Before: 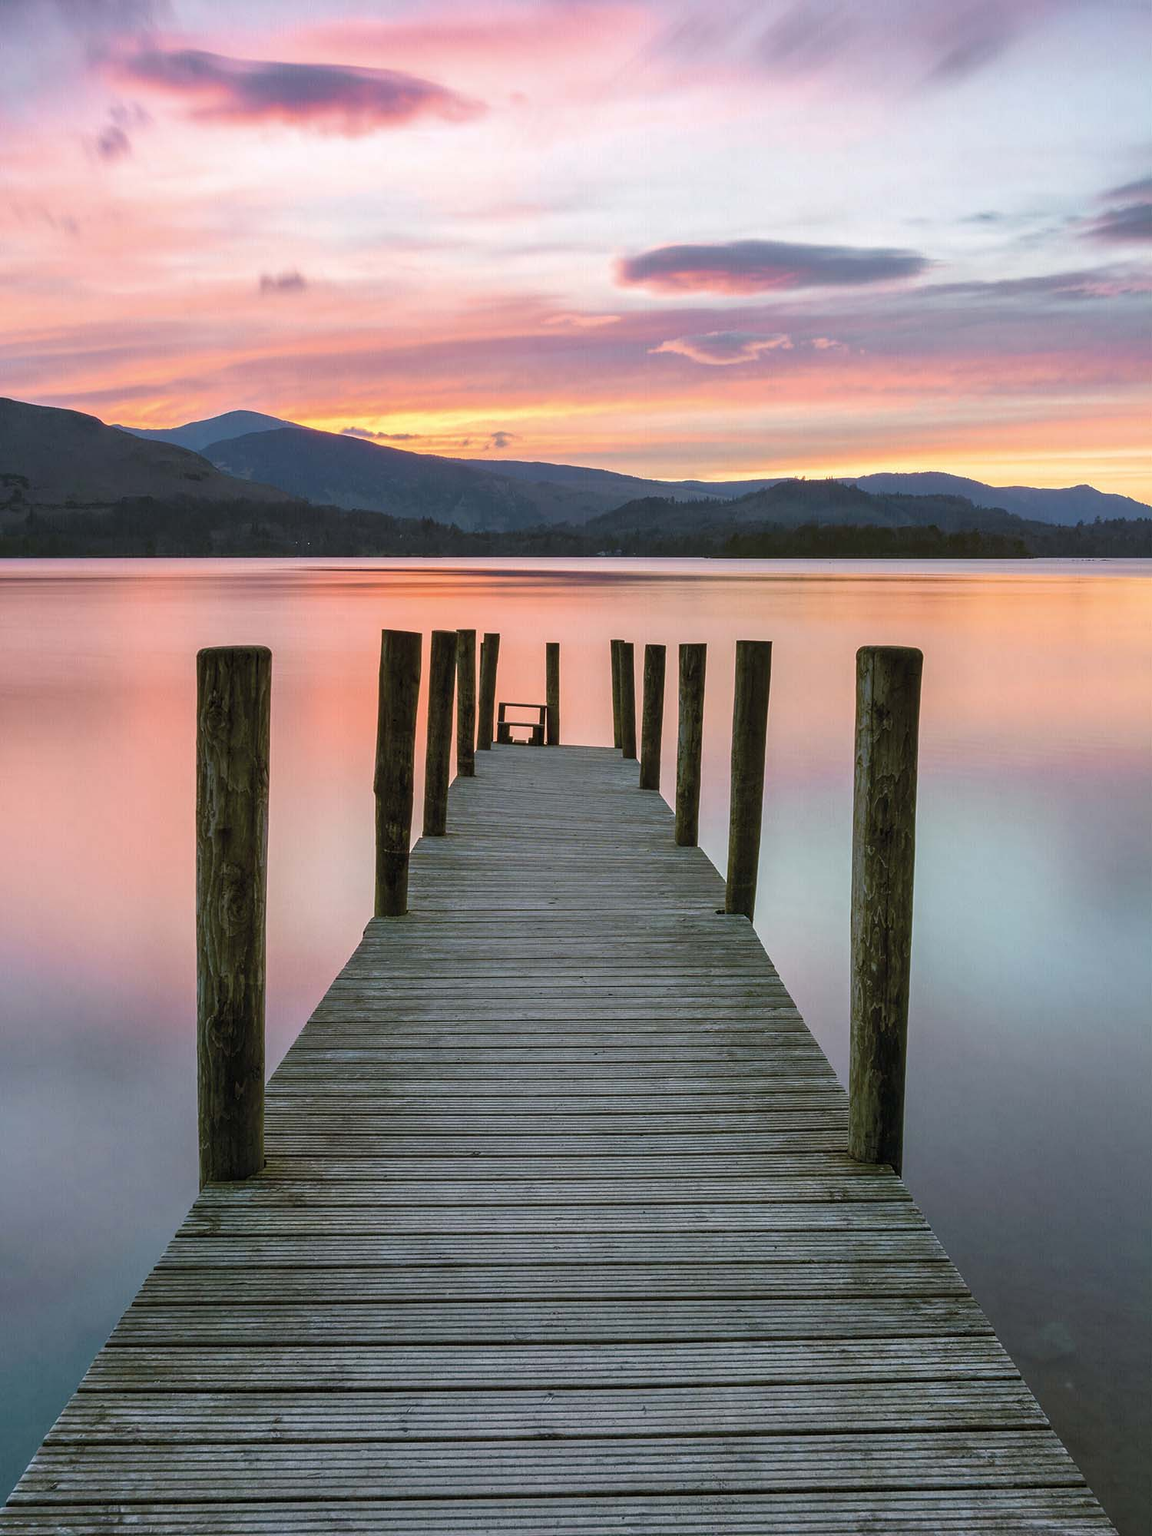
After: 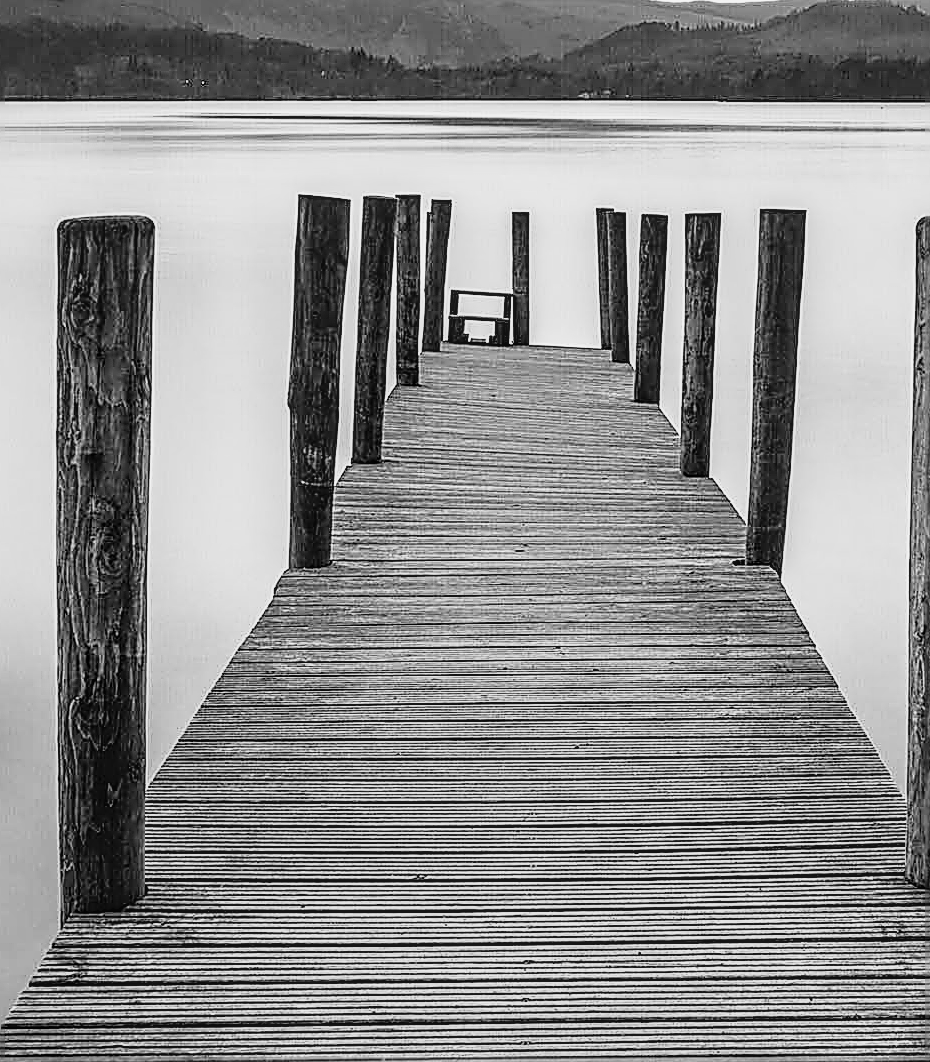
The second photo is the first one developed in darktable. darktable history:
base curve: curves: ch0 [(0, 0) (0.012, 0.01) (0.073, 0.168) (0.31, 0.711) (0.645, 0.957) (1, 1)], preserve colors none
sharpen: amount 1.861
monochrome: a 30.25, b 92.03
crop: left 13.312%, top 31.28%, right 24.627%, bottom 15.582%
local contrast: on, module defaults
